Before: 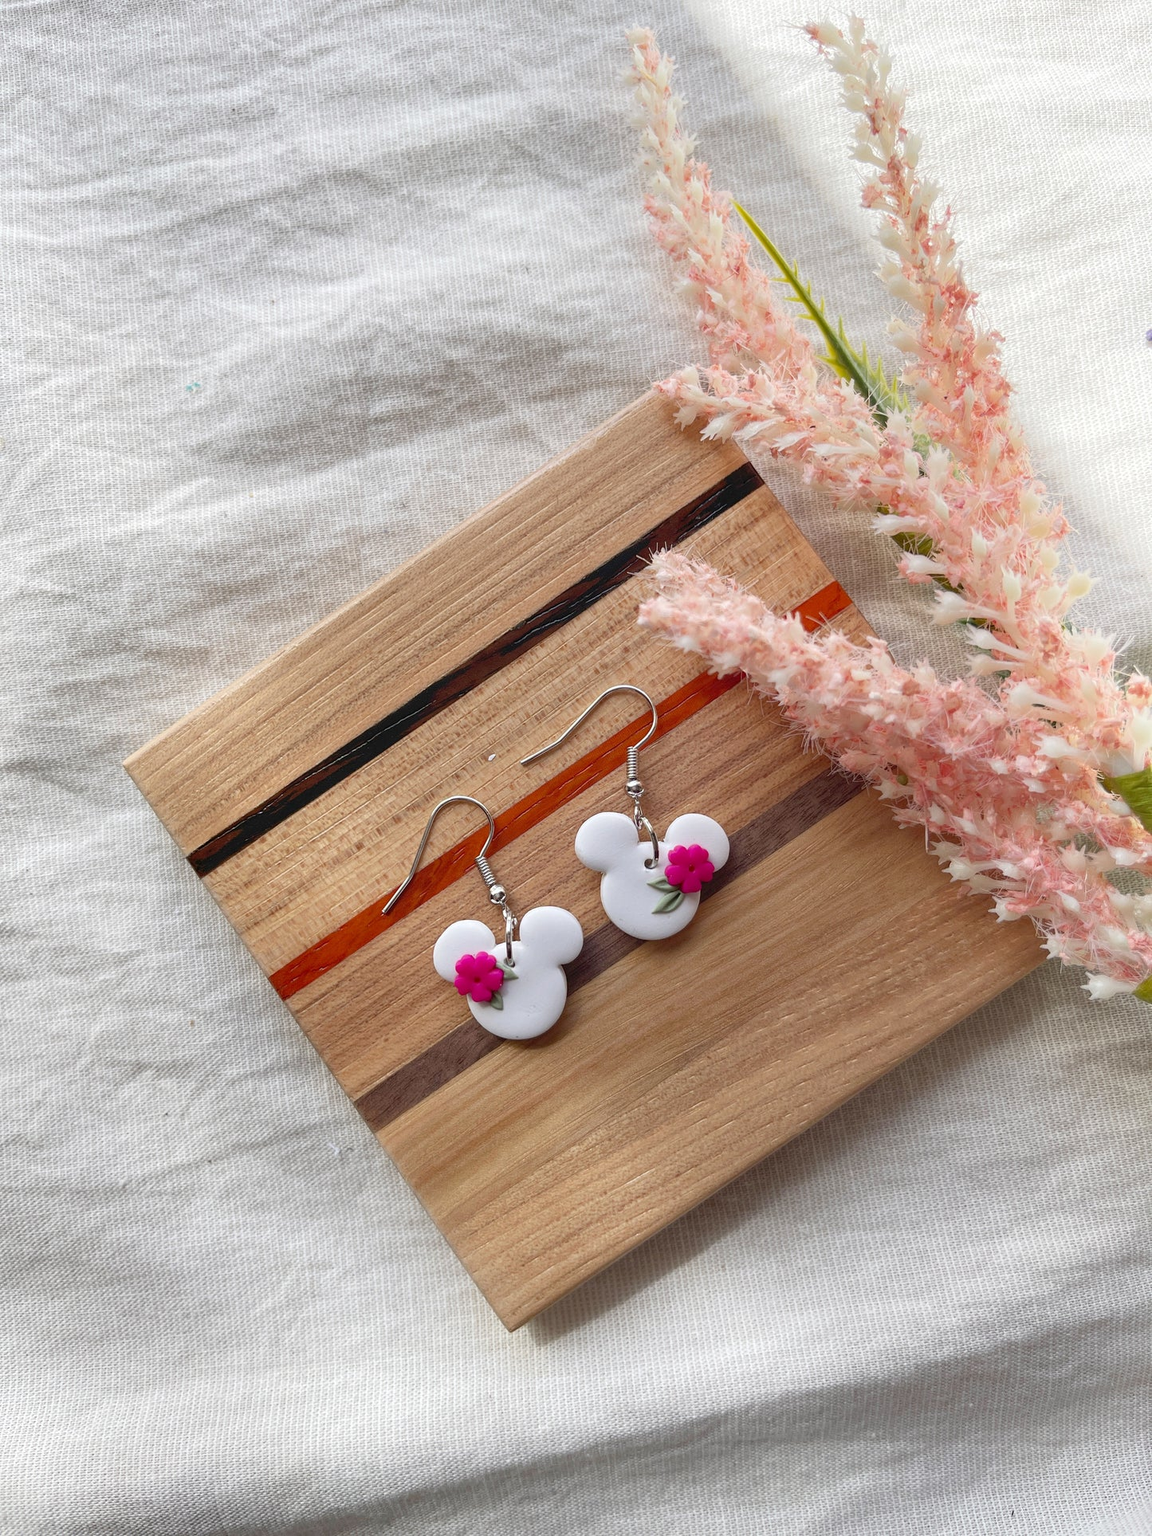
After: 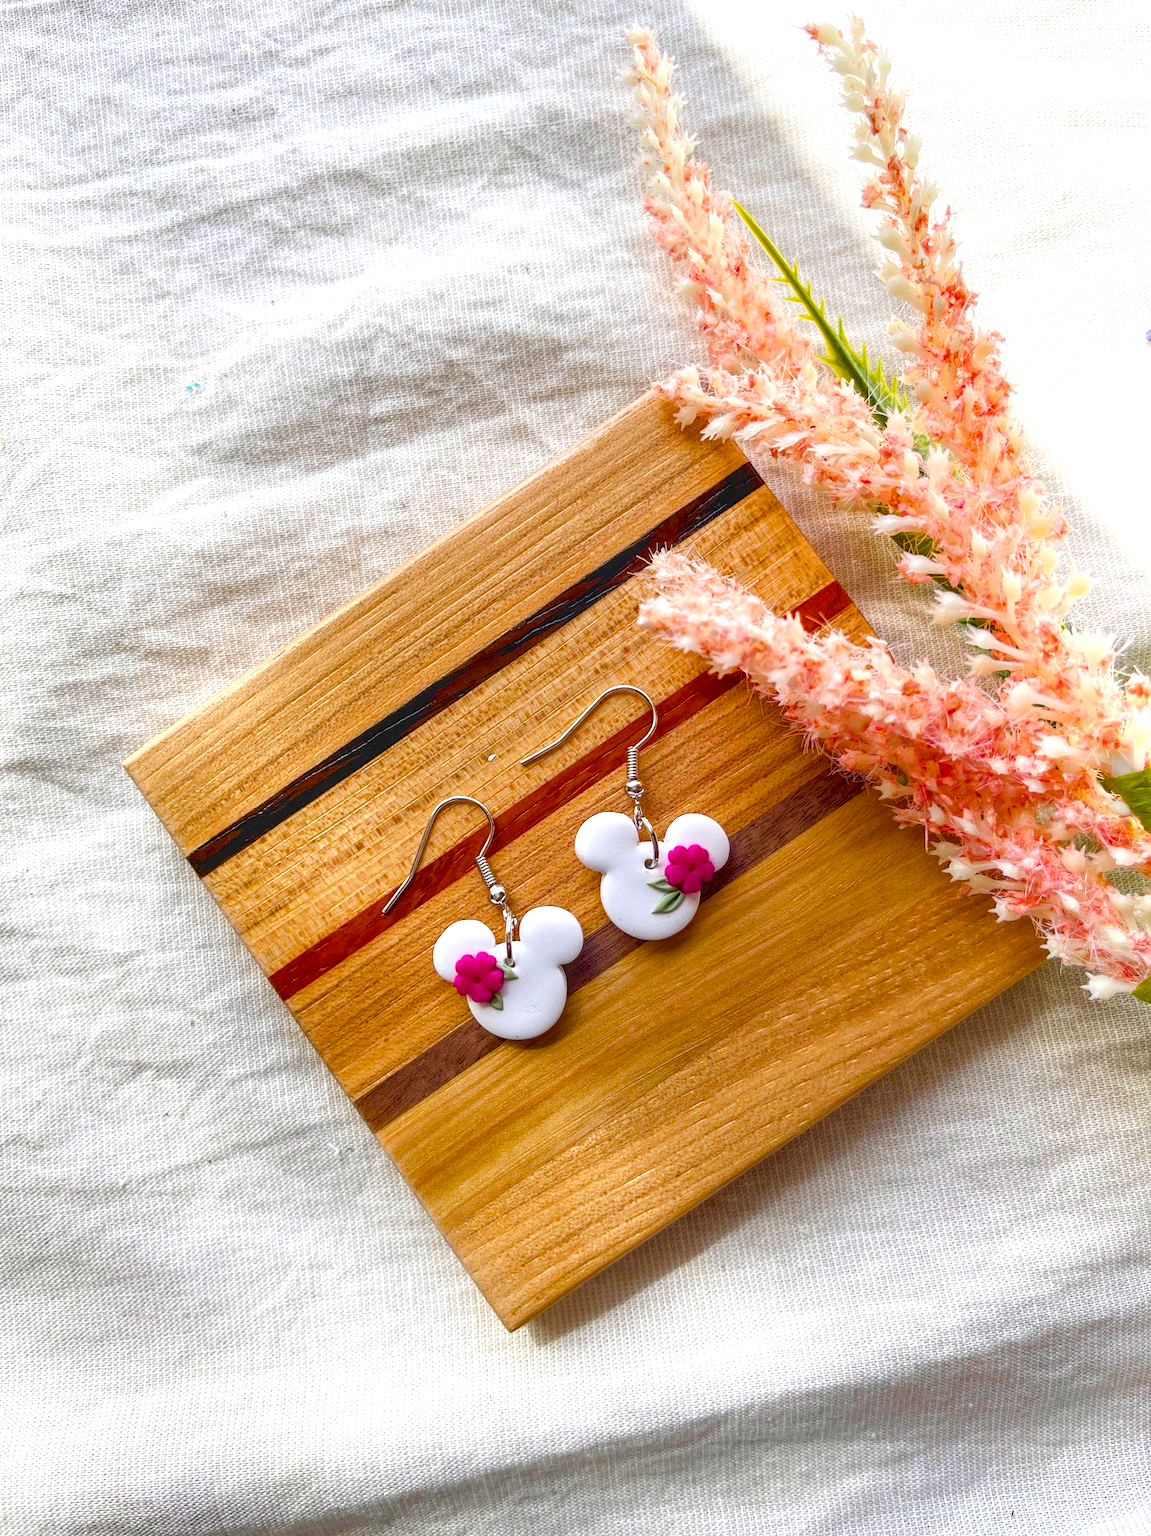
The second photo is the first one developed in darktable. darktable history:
tone equalizer: on, module defaults
color balance rgb: linear chroma grading › shadows 10%, linear chroma grading › highlights 10%, linear chroma grading › global chroma 15%, linear chroma grading › mid-tones 15%, perceptual saturation grading › global saturation 40%, perceptual saturation grading › highlights -25%, perceptual saturation grading › mid-tones 35%, perceptual saturation grading › shadows 35%, perceptual brilliance grading › global brilliance 11.29%, global vibrance 11.29%
local contrast: on, module defaults
